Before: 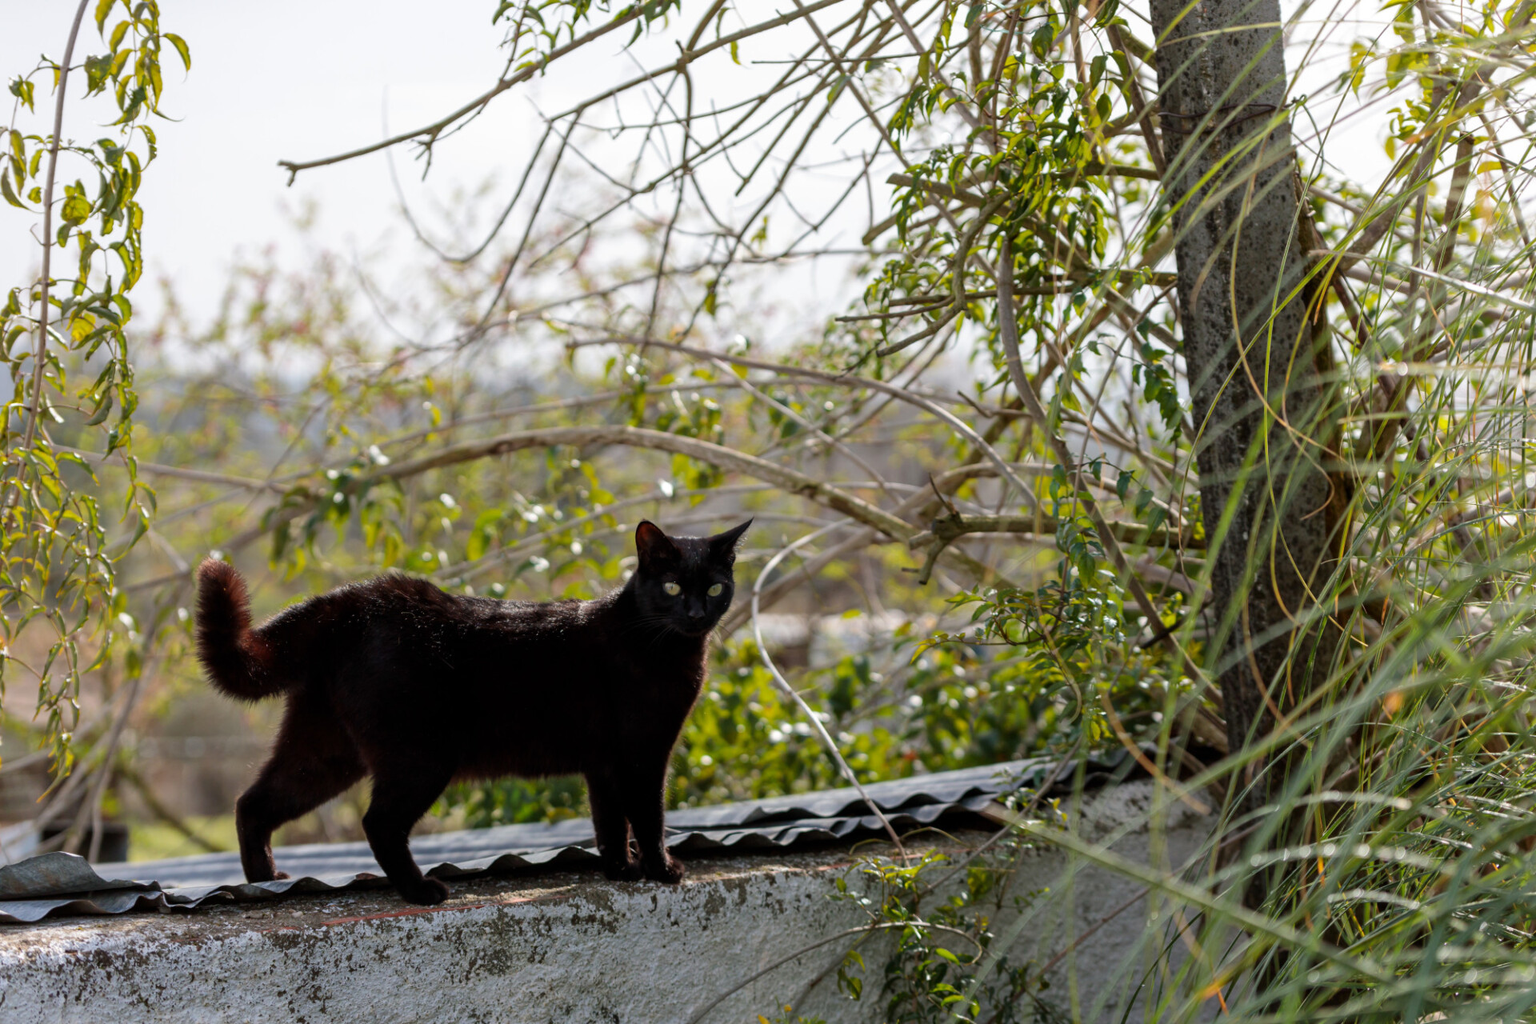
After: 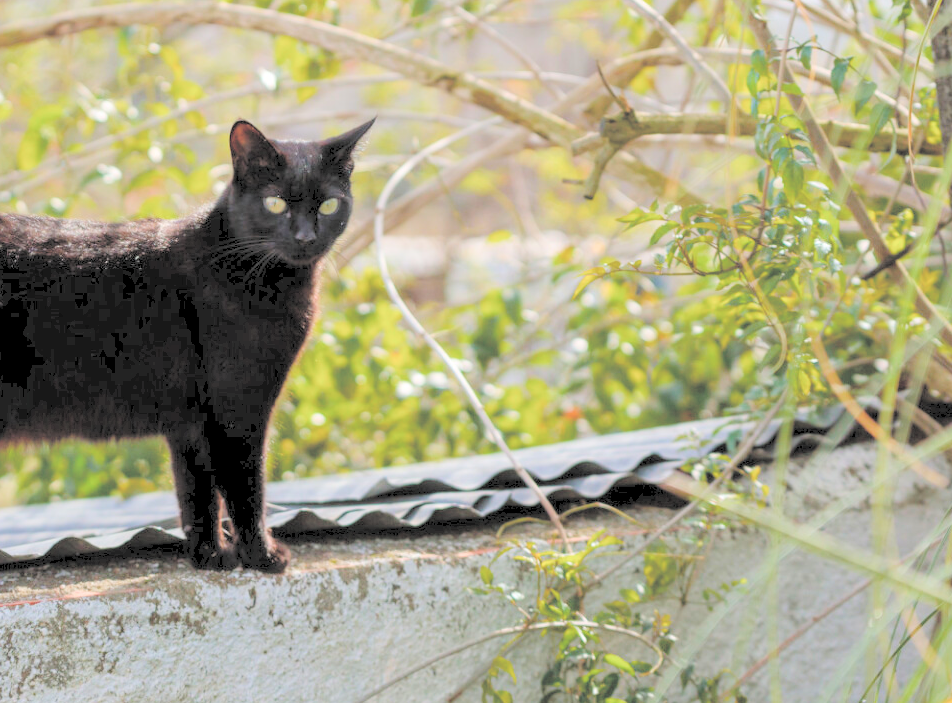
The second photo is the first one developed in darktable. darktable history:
contrast brightness saturation: brightness 0.99
color balance rgb: perceptual saturation grading › global saturation 20%, perceptual saturation grading › highlights -49.933%, perceptual saturation grading › shadows 25.573%, global vibrance 20%
crop: left 29.453%, top 41.55%, right 20.942%, bottom 3.506%
